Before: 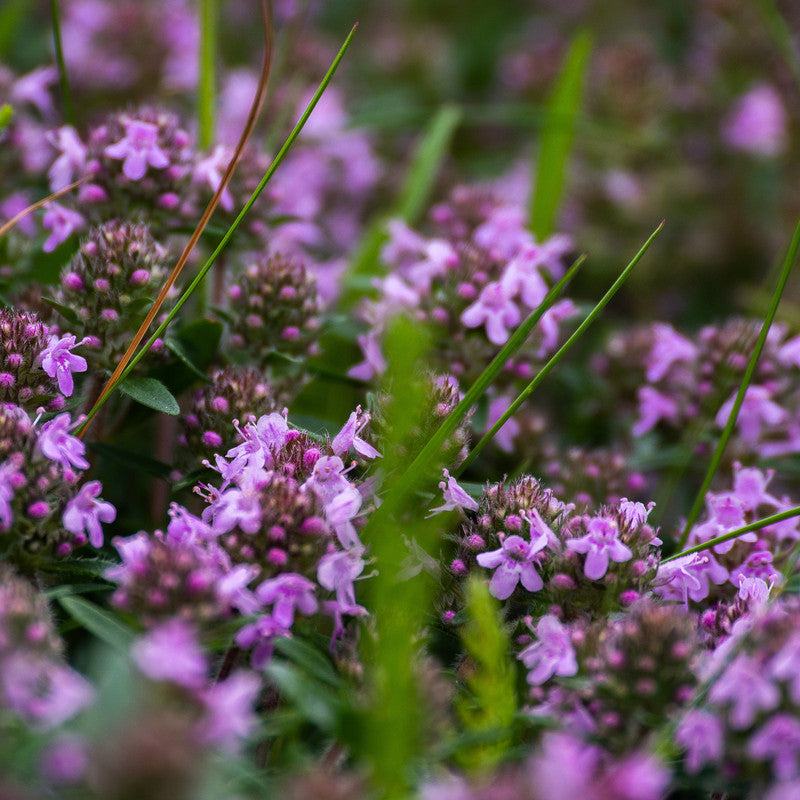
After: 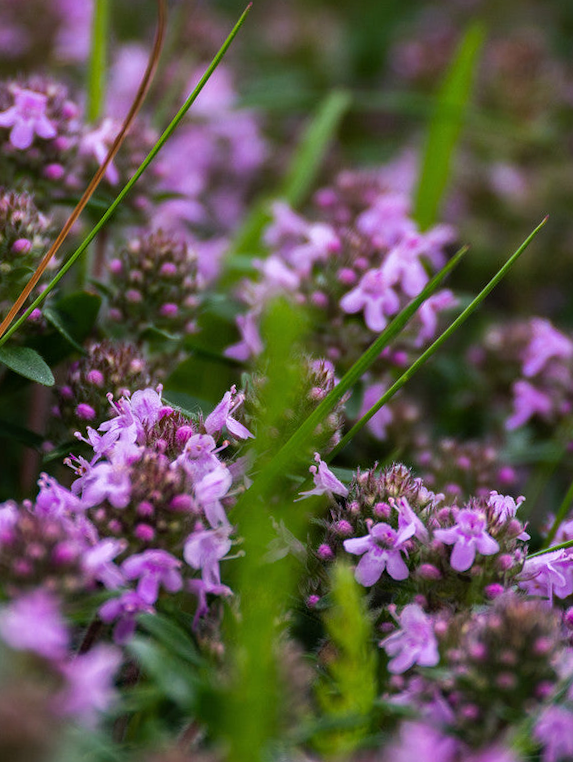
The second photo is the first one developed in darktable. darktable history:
crop and rotate: angle -2.86°, left 13.984%, top 0.043%, right 10.779%, bottom 0.043%
